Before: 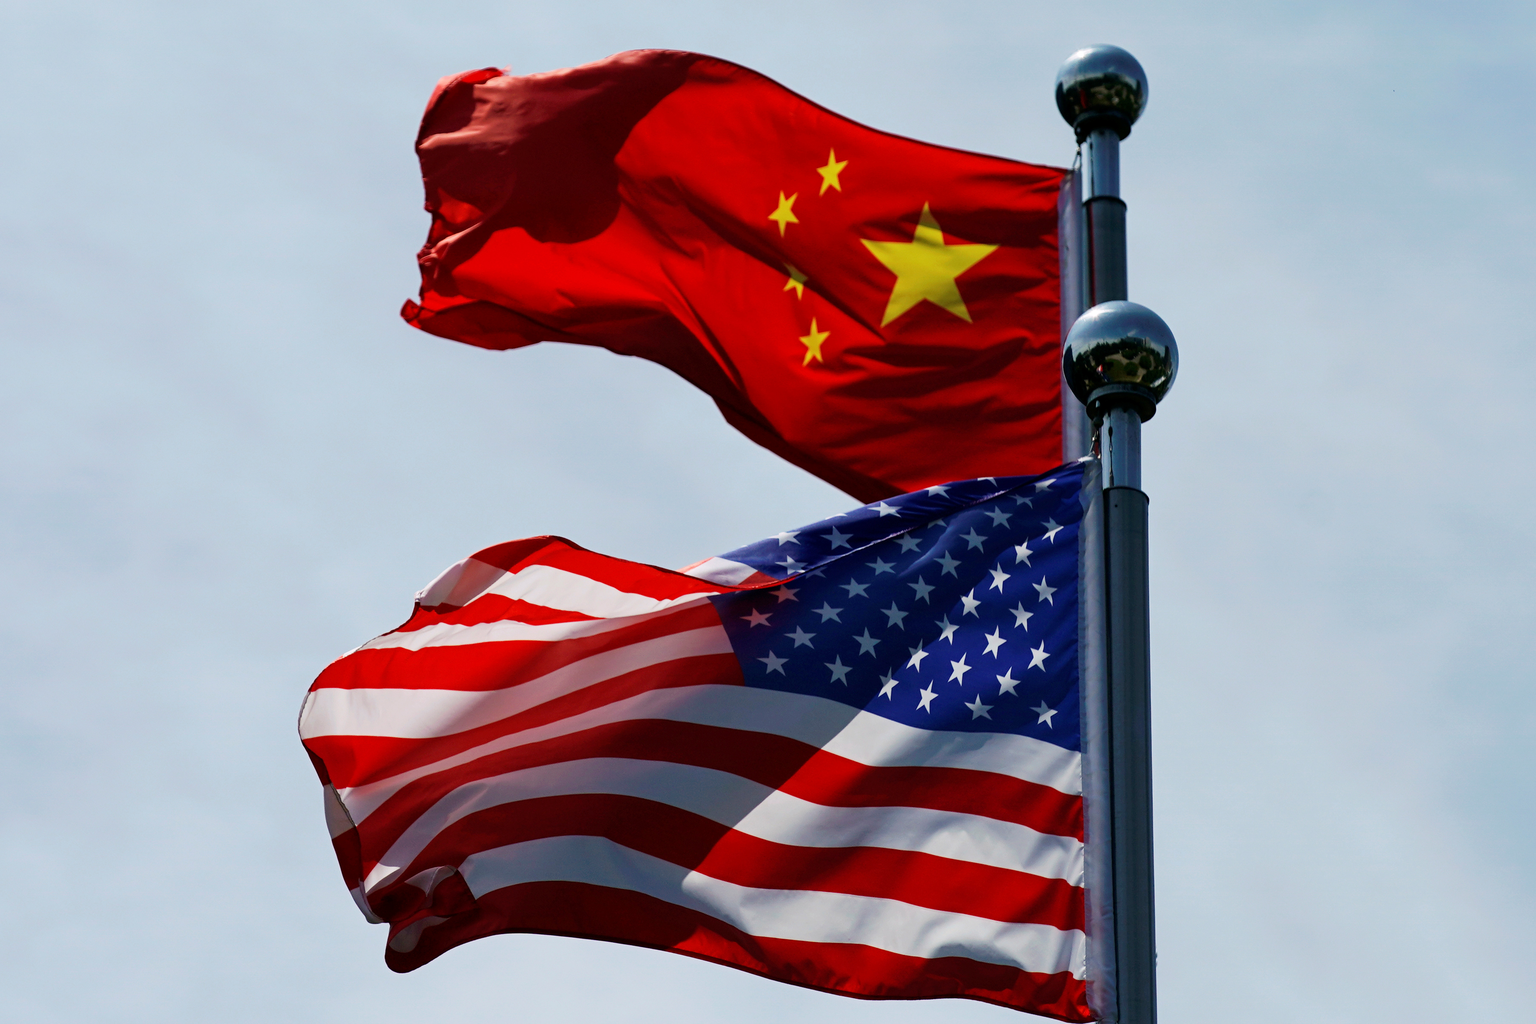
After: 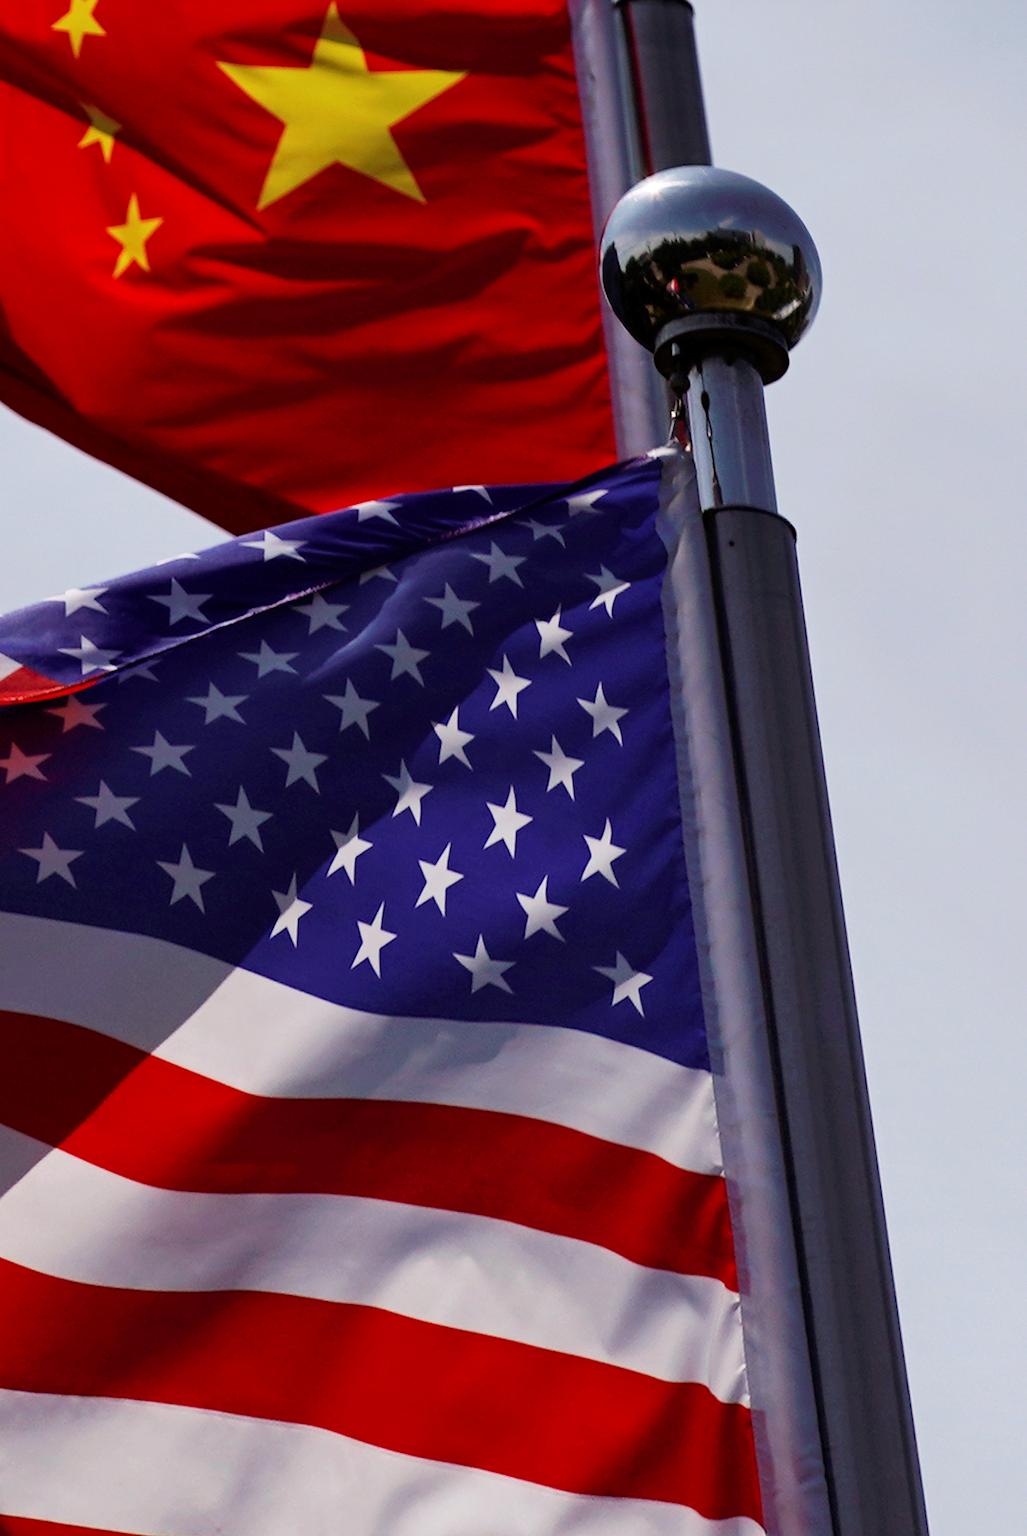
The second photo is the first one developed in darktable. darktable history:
crop: left 45.721%, top 13.393%, right 14.118%, bottom 10.01%
rotate and perspective: rotation 0.72°, lens shift (vertical) -0.352, lens shift (horizontal) -0.051, crop left 0.152, crop right 0.859, crop top 0.019, crop bottom 0.964
rgb levels: mode RGB, independent channels, levels [[0, 0.474, 1], [0, 0.5, 1], [0, 0.5, 1]]
